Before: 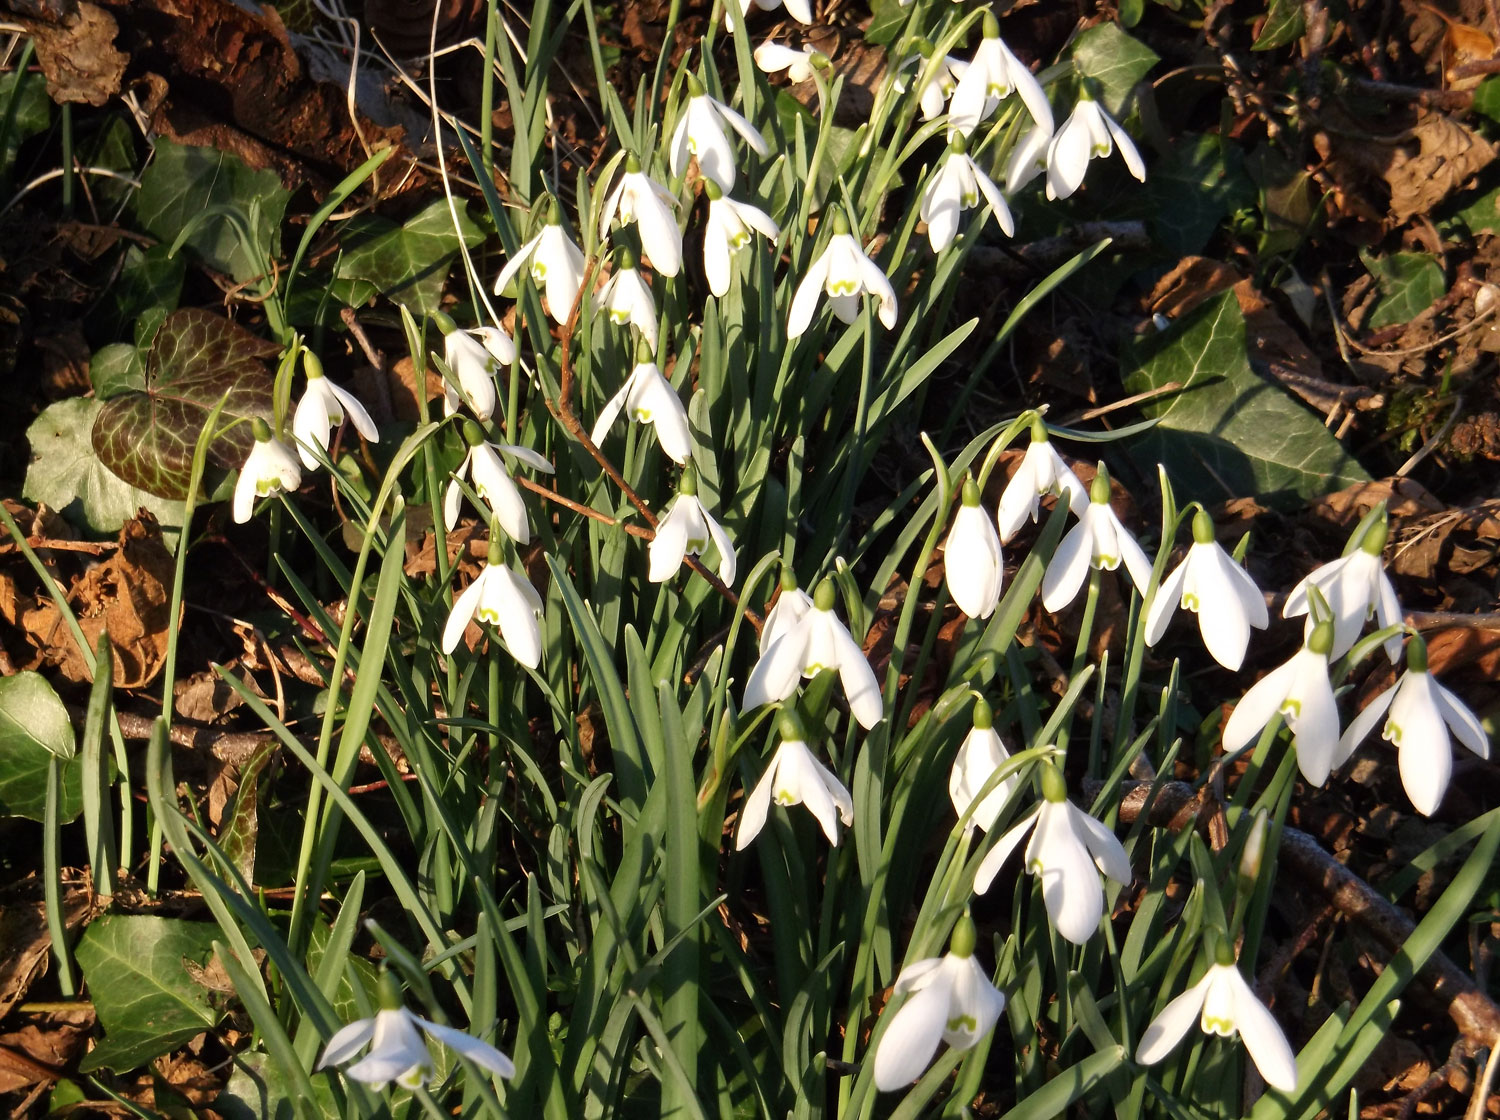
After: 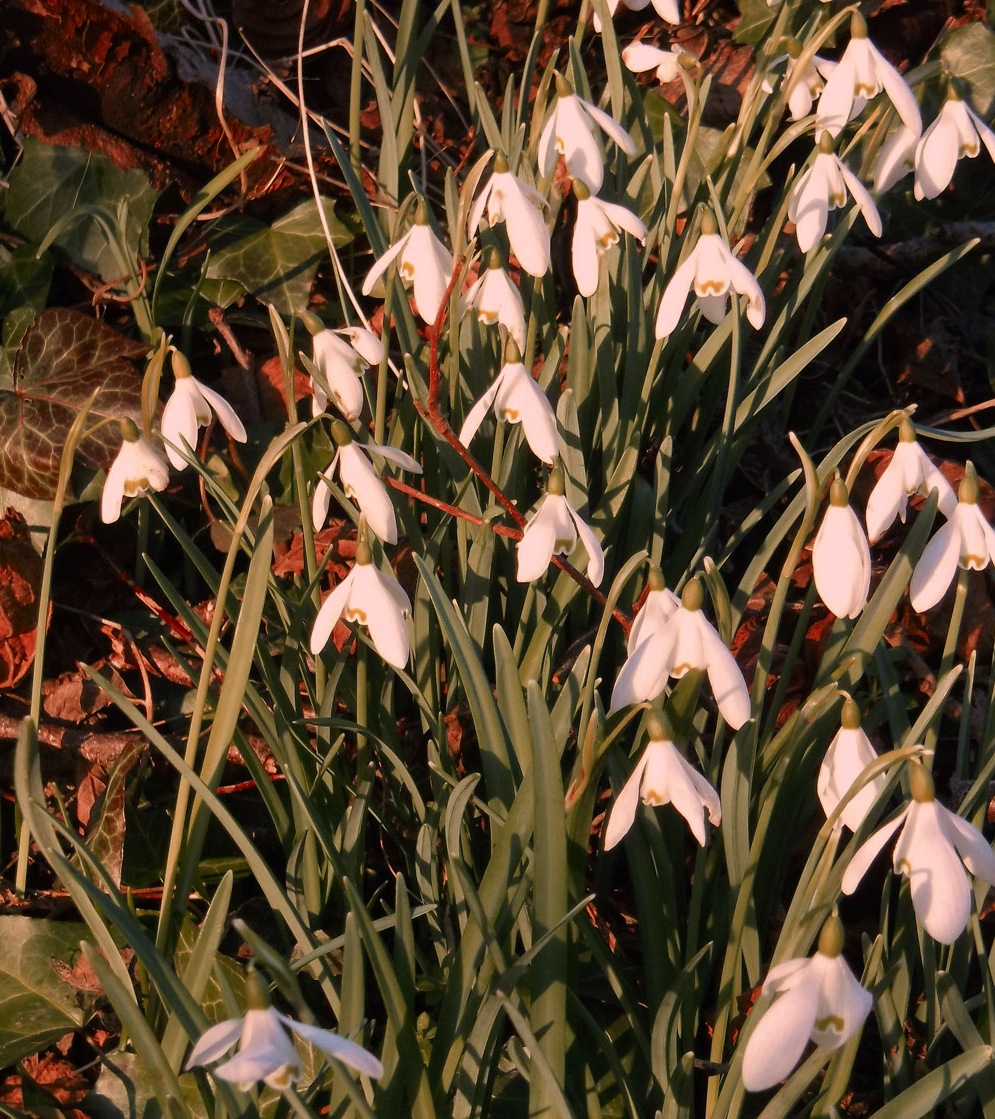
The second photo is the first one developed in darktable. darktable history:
crop and rotate: left 8.823%, right 24.842%
color correction: highlights a* 12.44, highlights b* 5.53
color zones: curves: ch0 [(0, 0.299) (0.25, 0.383) (0.456, 0.352) (0.736, 0.571)]; ch1 [(0, 0.63) (0.151, 0.568) (0.254, 0.416) (0.47, 0.558) (0.732, 0.37) (0.909, 0.492)]; ch2 [(0.004, 0.604) (0.158, 0.443) (0.257, 0.403) (0.761, 0.468)]
